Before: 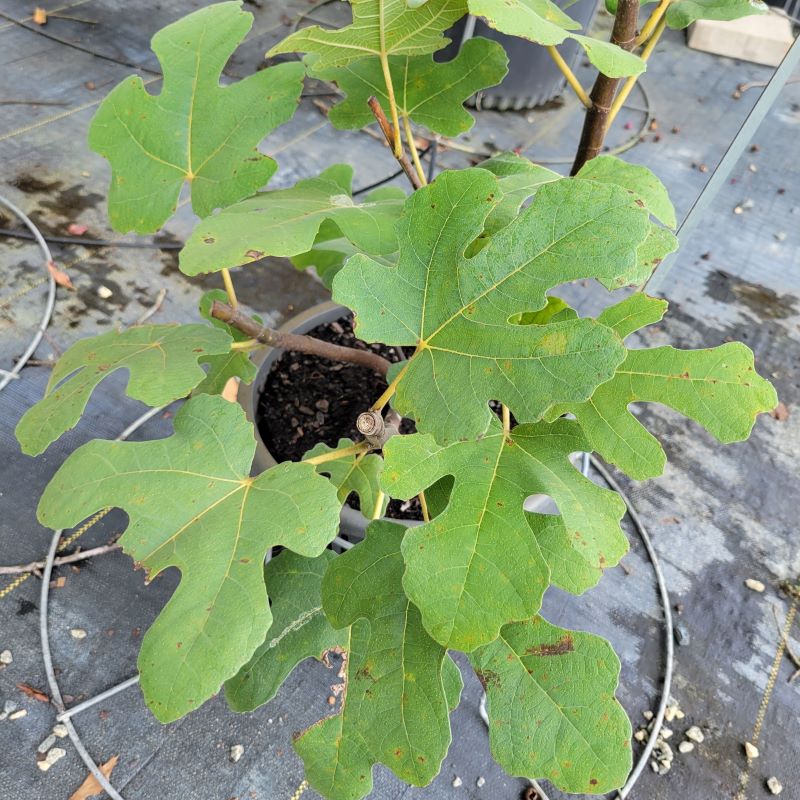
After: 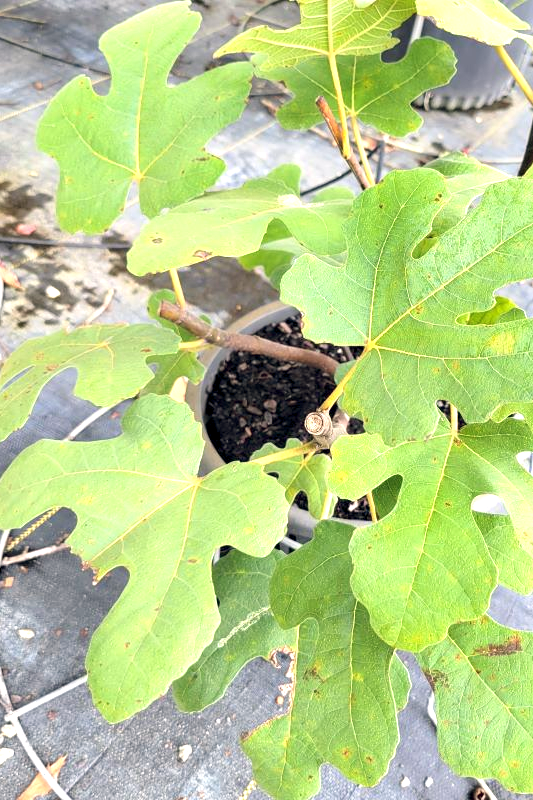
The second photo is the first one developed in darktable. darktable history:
color balance rgb: shadows lift › hue 87.51°, highlights gain › chroma 1.62%, highlights gain › hue 55.1°, global offset › chroma 0.06%, global offset › hue 253.66°, linear chroma grading › global chroma 0.5%
exposure: black level correction 0.001, exposure 1.05 EV, compensate exposure bias true, compensate highlight preservation false
crop and rotate: left 6.617%, right 26.717%
